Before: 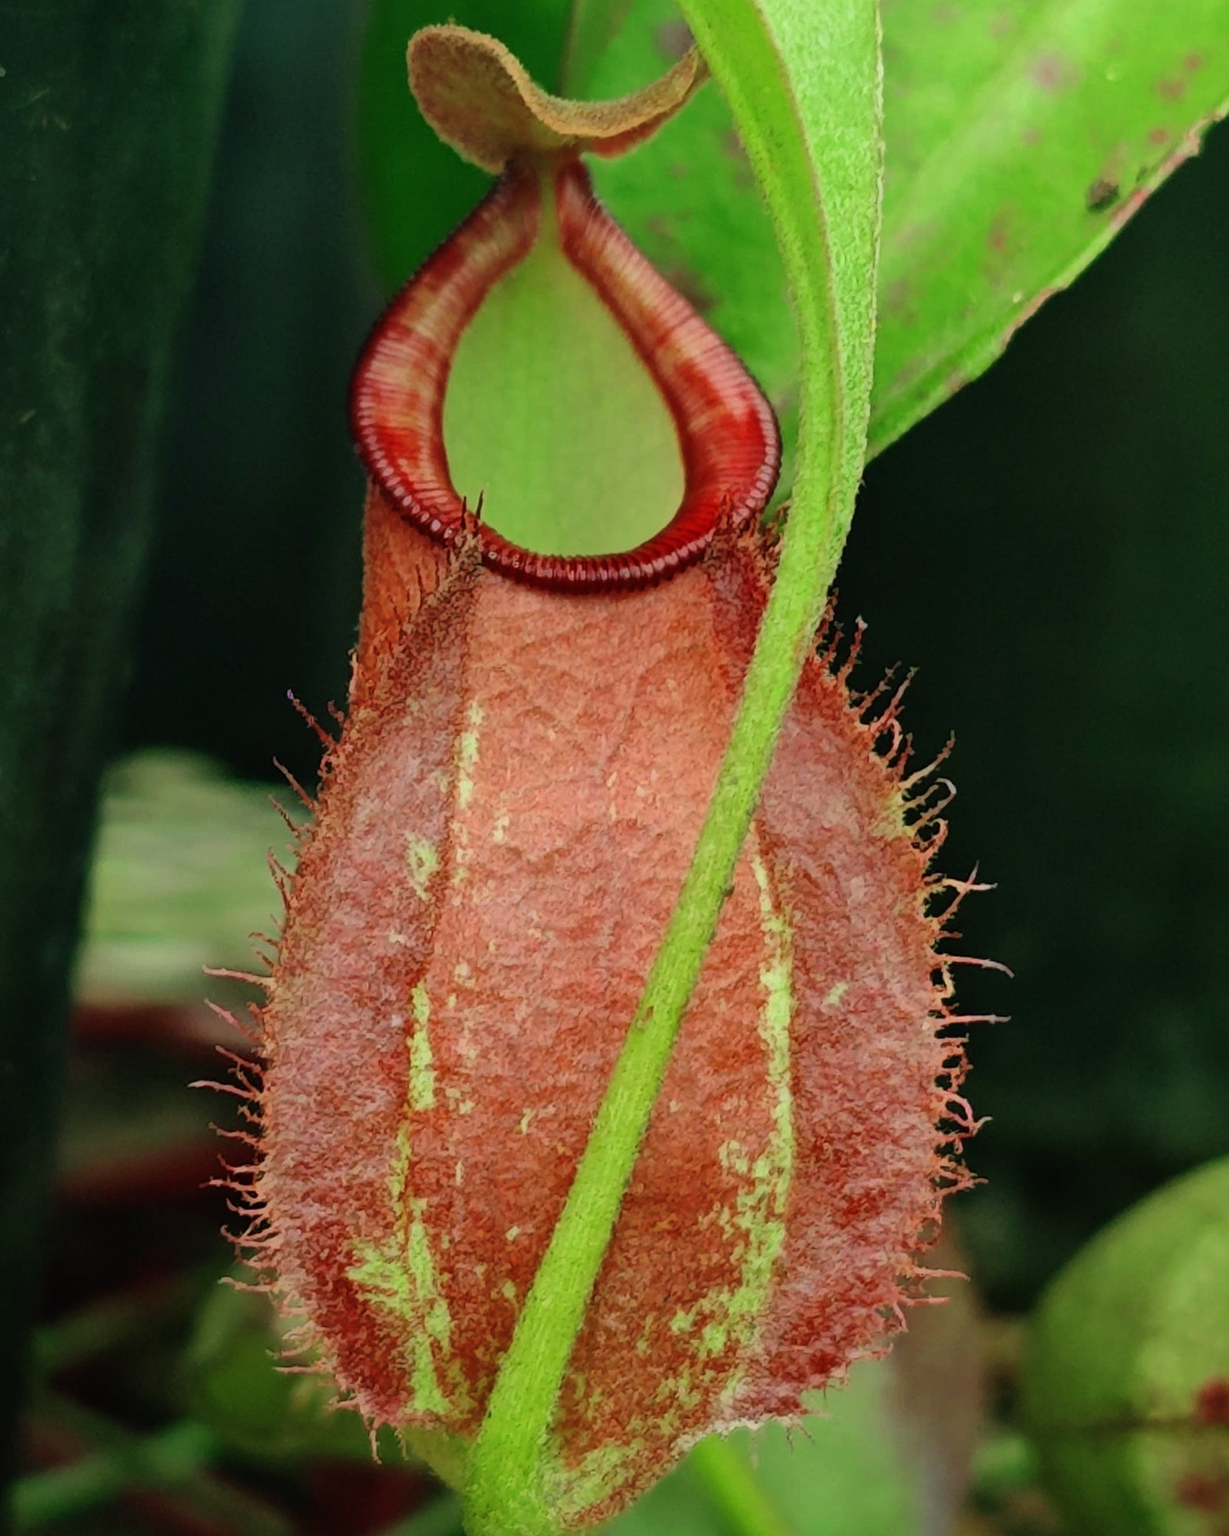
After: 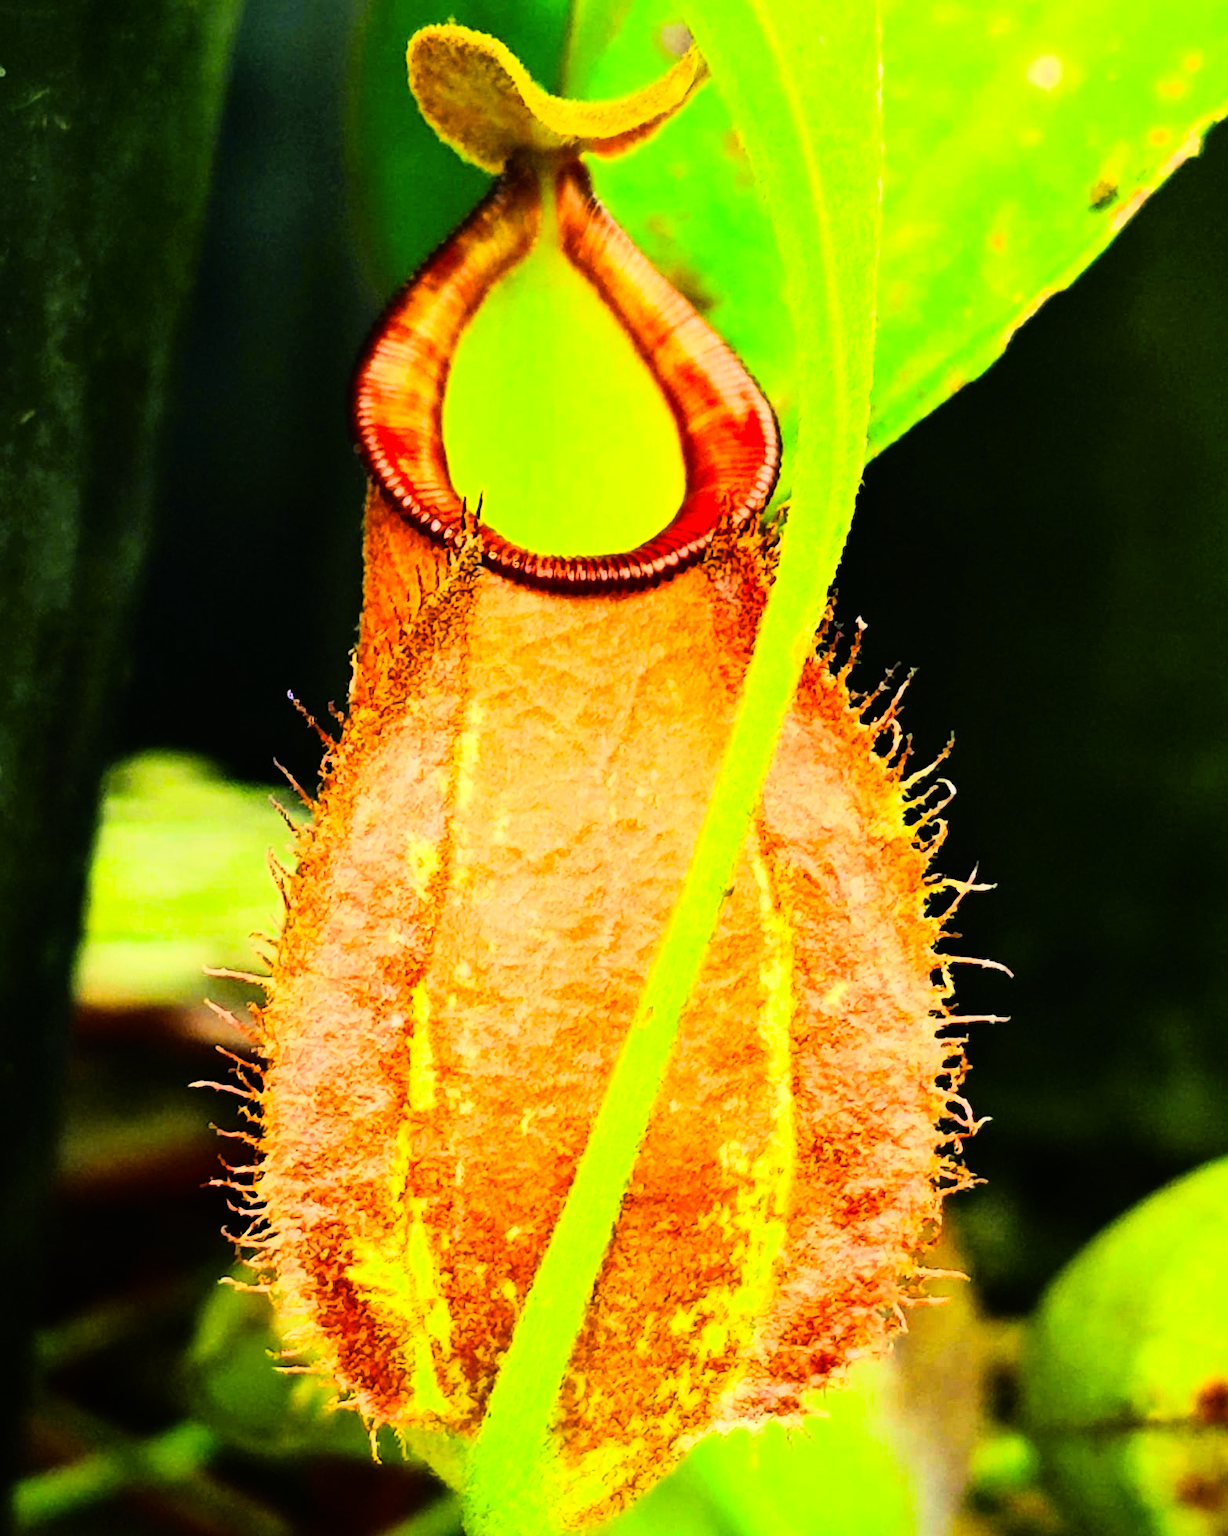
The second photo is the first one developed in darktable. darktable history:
exposure: exposure 0.556 EV, compensate highlight preservation false
rgb curve: curves: ch0 [(0, 0) (0.21, 0.15) (0.24, 0.21) (0.5, 0.75) (0.75, 0.96) (0.89, 0.99) (1, 1)]; ch1 [(0, 0.02) (0.21, 0.13) (0.25, 0.2) (0.5, 0.67) (0.75, 0.9) (0.89, 0.97) (1, 1)]; ch2 [(0, 0.02) (0.21, 0.13) (0.25, 0.2) (0.5, 0.67) (0.75, 0.9) (0.89, 0.97) (1, 1)], compensate middle gray true
color contrast: green-magenta contrast 1.12, blue-yellow contrast 1.95, unbound 0
